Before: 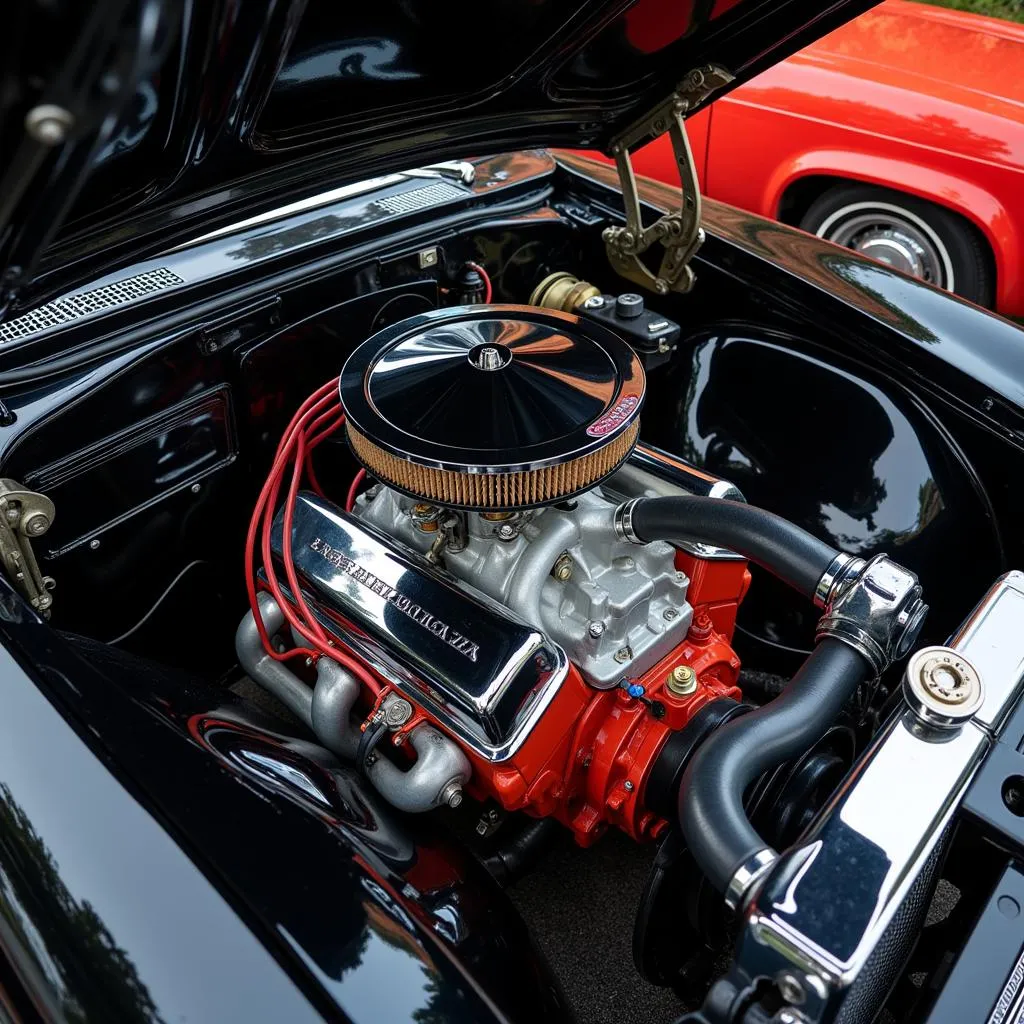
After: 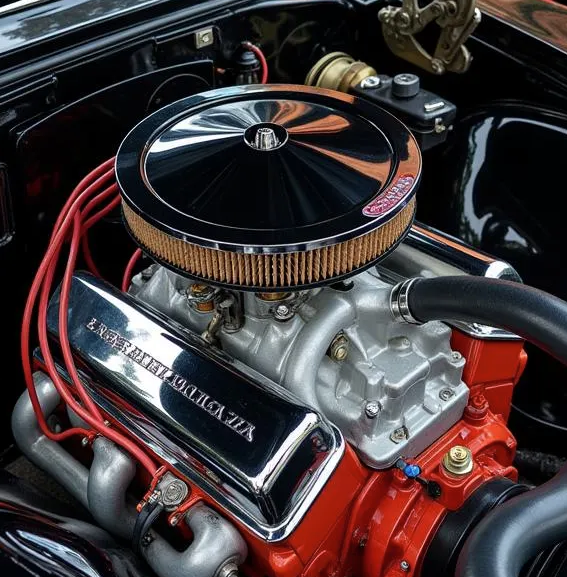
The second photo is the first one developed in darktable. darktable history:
crop and rotate: left 21.965%, top 21.538%, right 22.631%, bottom 22.073%
contrast brightness saturation: saturation -0.063
